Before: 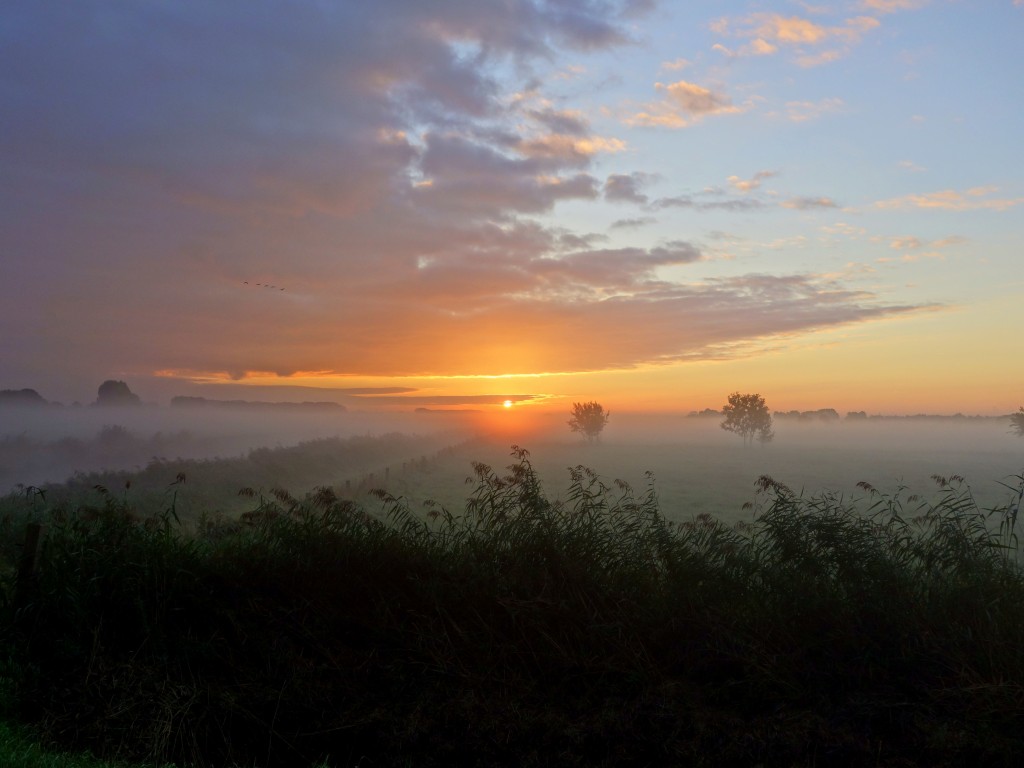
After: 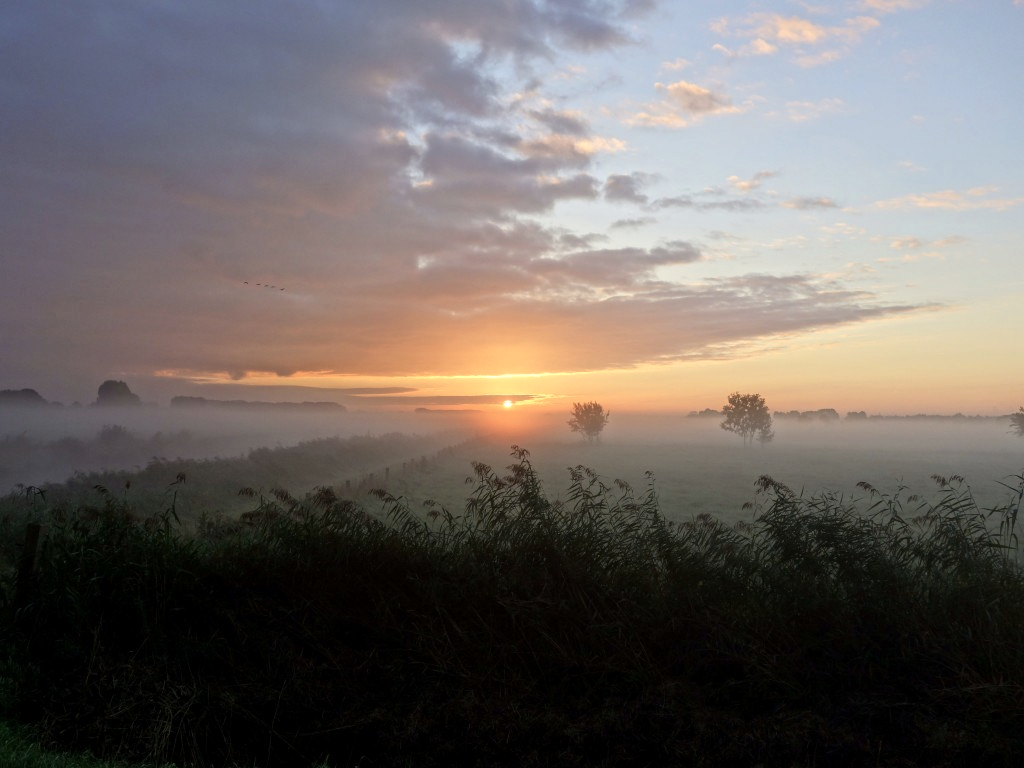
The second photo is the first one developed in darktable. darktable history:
local contrast: mode bilateral grid, contrast 10, coarseness 25, detail 115%, midtone range 0.2
exposure: exposure 0.2 EV, compensate highlight preservation false
contrast brightness saturation: contrast 0.1, saturation -0.3
